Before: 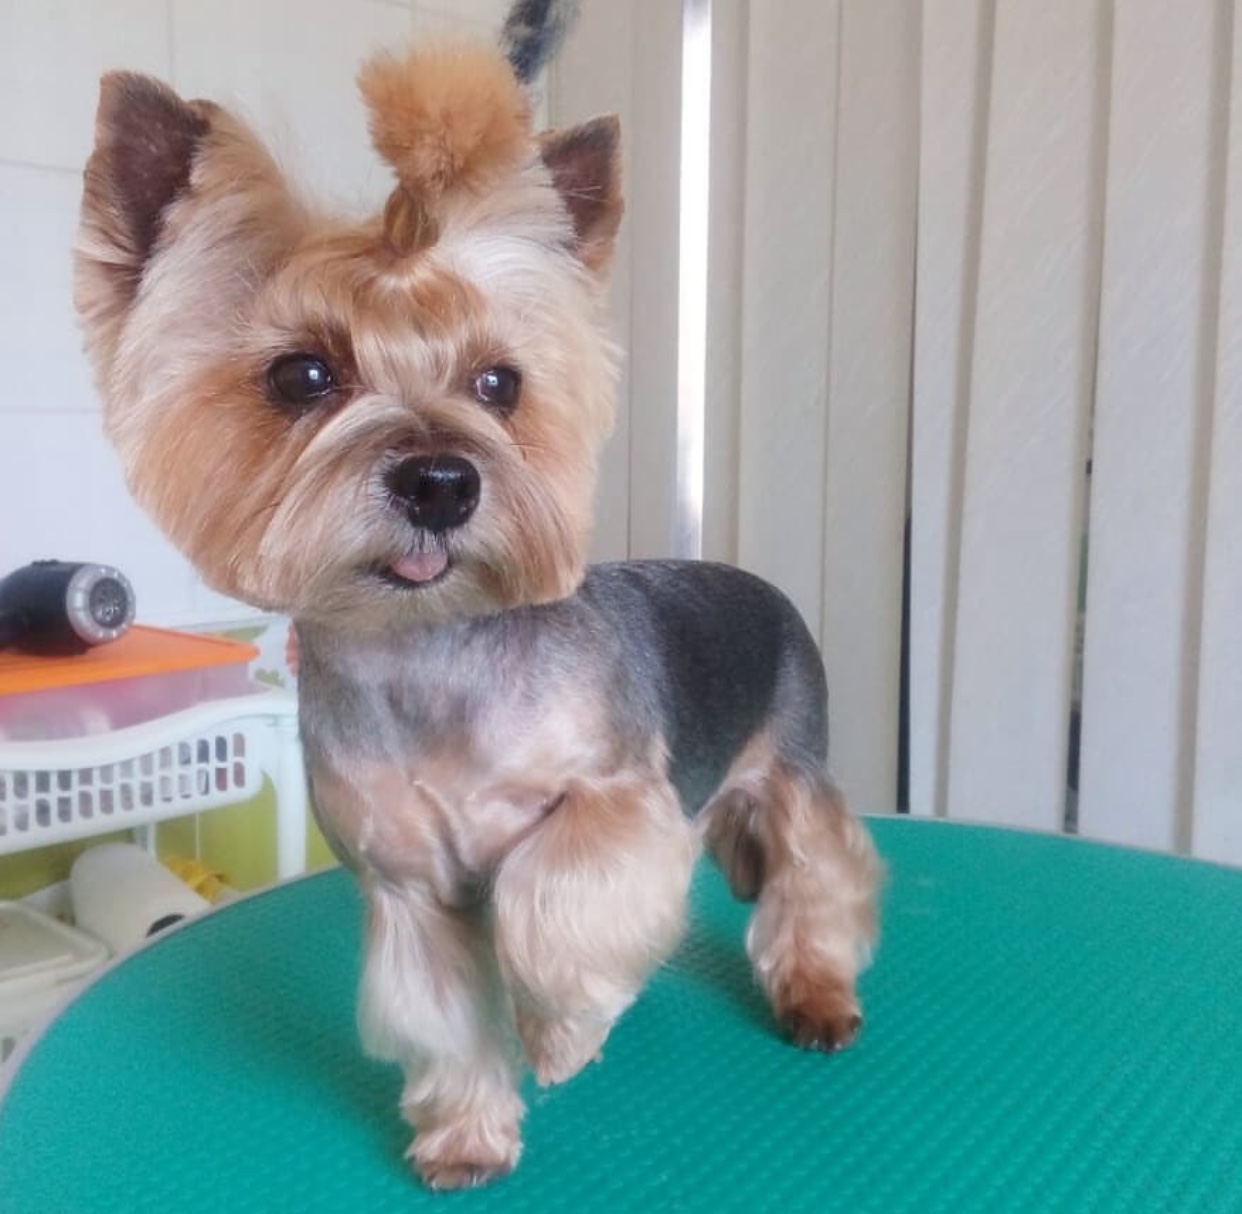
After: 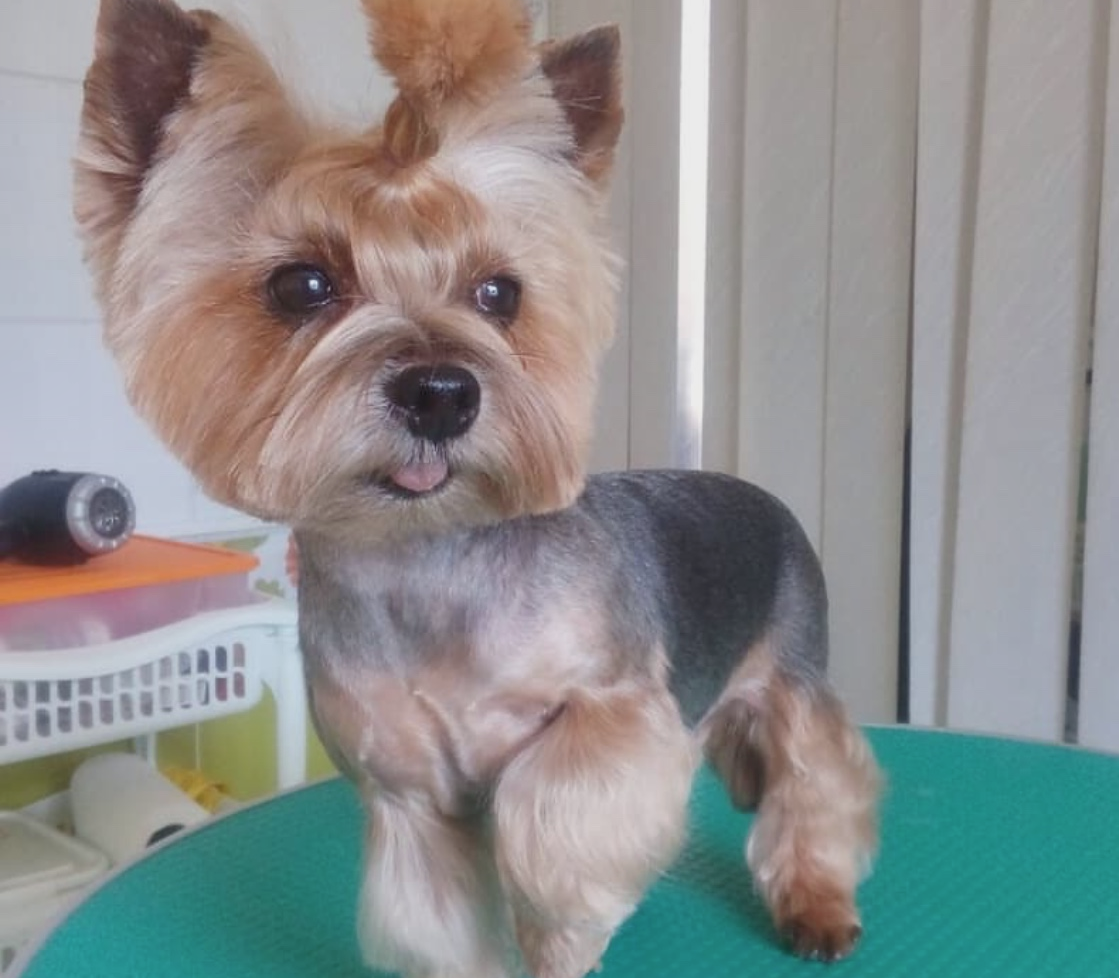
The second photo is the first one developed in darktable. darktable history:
contrast brightness saturation: contrast -0.096, saturation -0.097
shadows and highlights: shadows 43.78, white point adjustment -1.28, soften with gaussian
crop: top 7.437%, right 9.859%, bottom 11.926%
